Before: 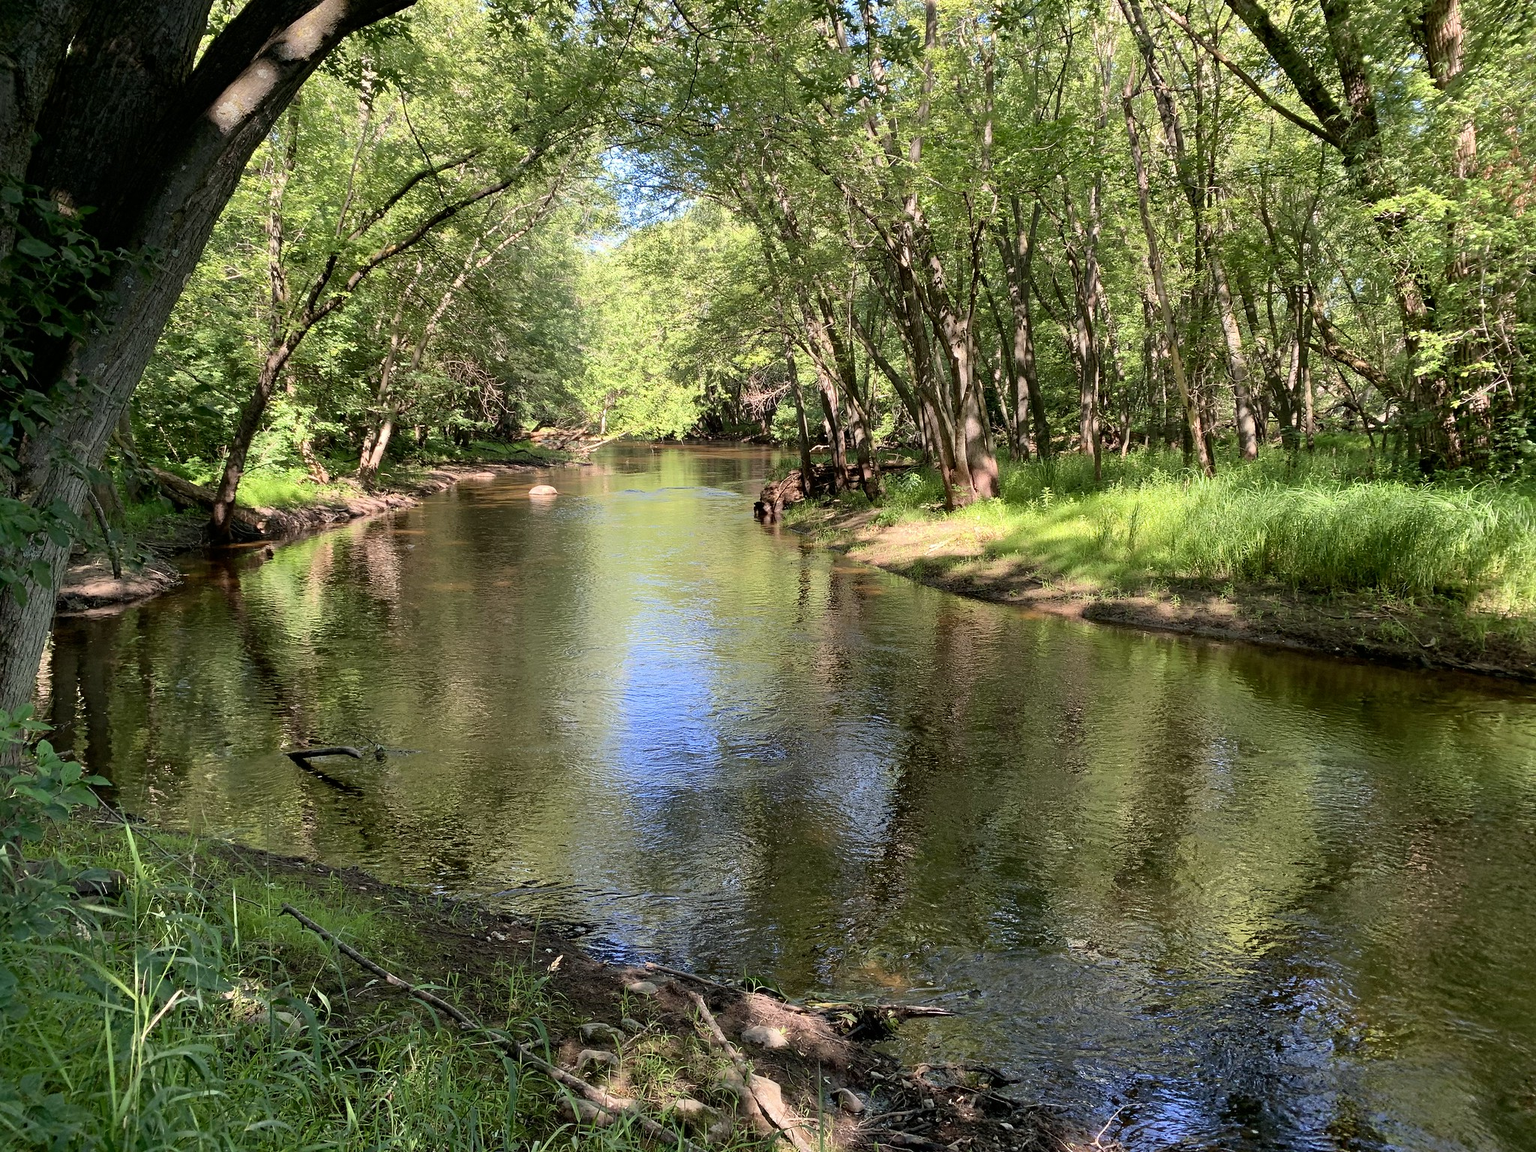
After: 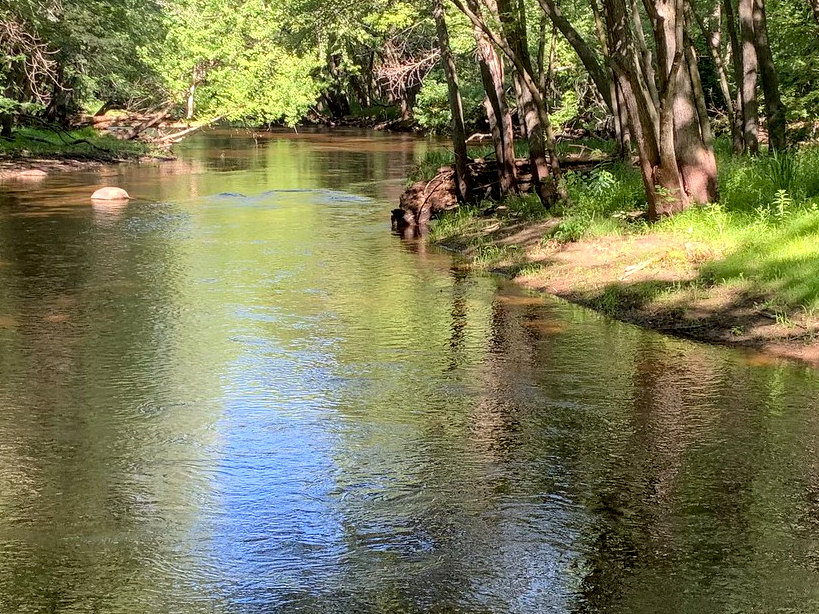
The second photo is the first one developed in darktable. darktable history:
crop: left 30%, top 30%, right 30%, bottom 30%
local contrast: on, module defaults
